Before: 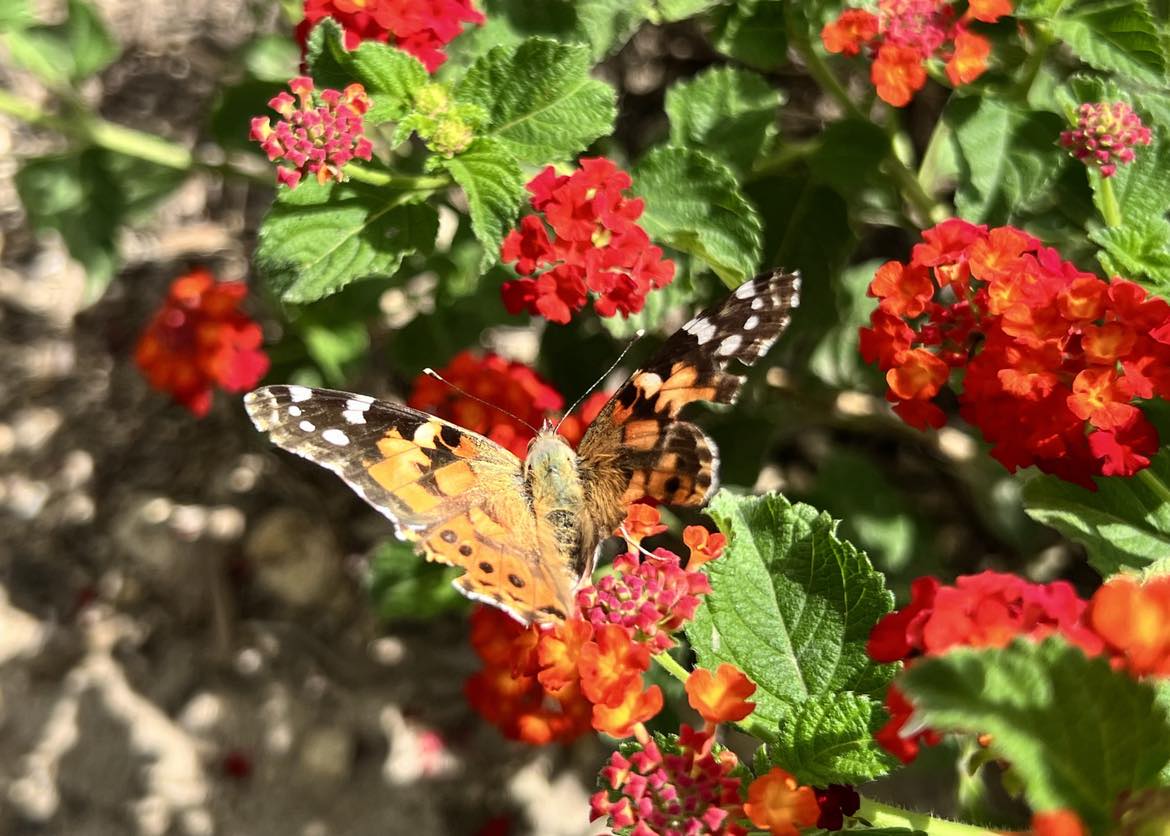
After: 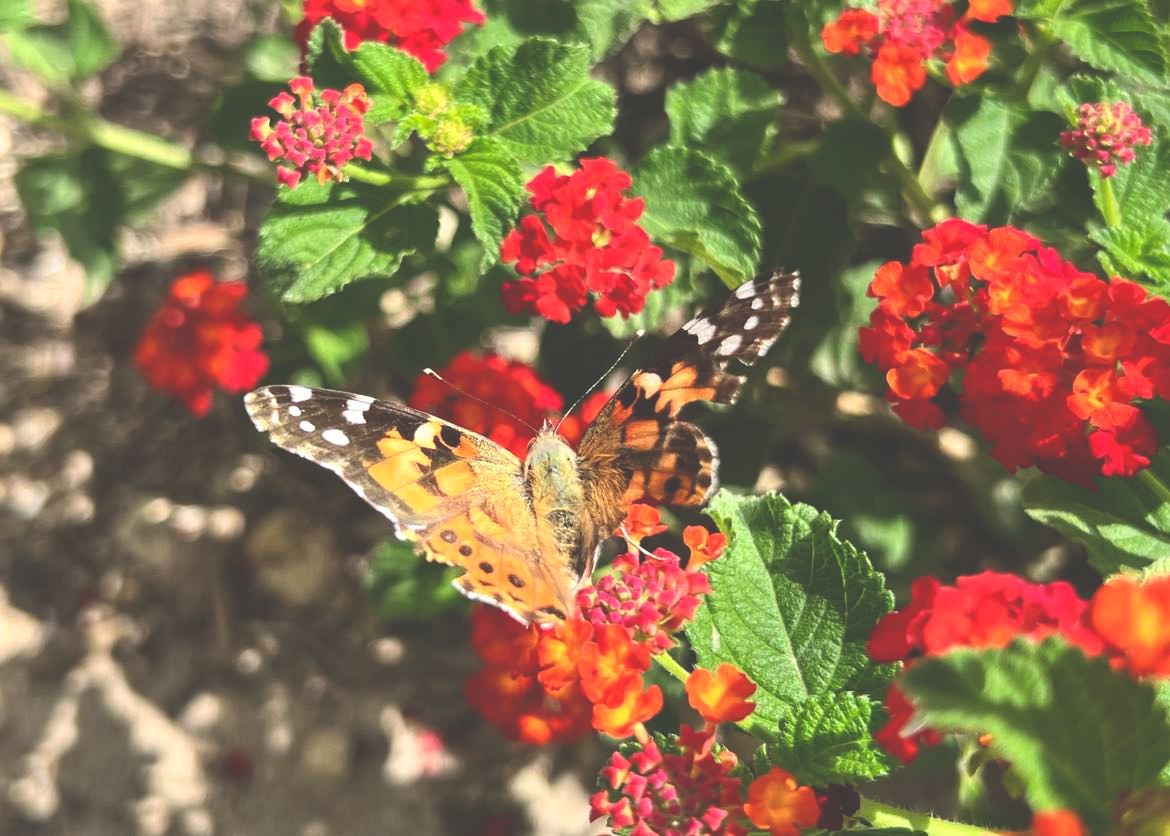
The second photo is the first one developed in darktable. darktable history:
exposure: black level correction -0.041, exposure 0.061 EV, compensate exposure bias true, compensate highlight preservation false
